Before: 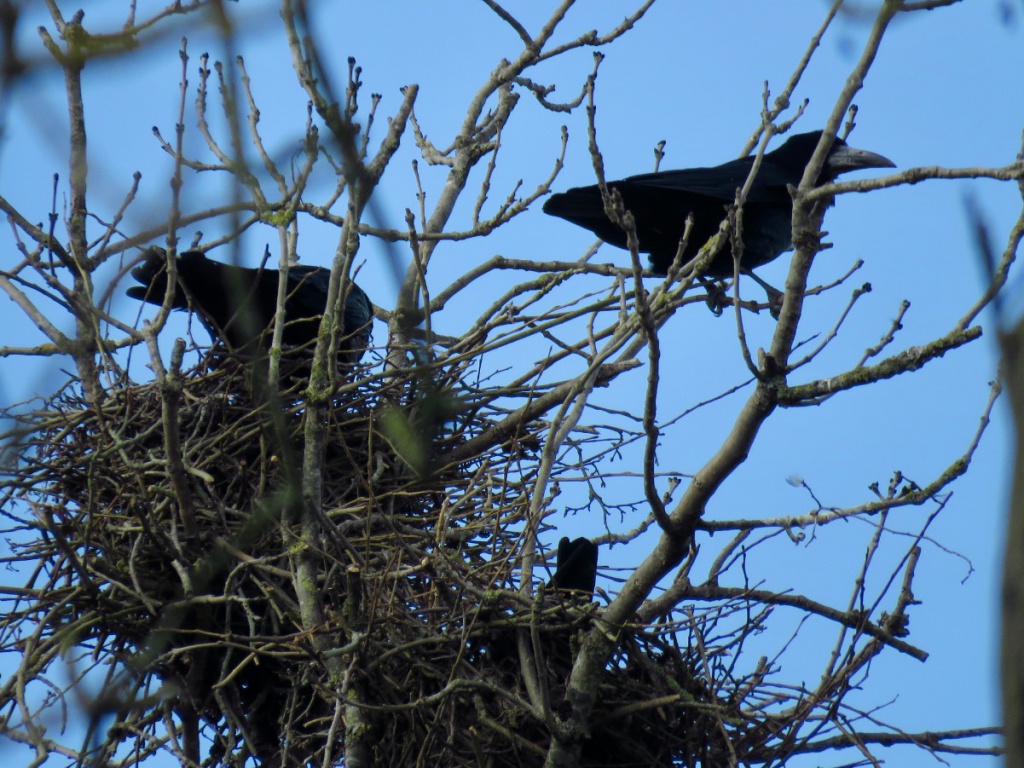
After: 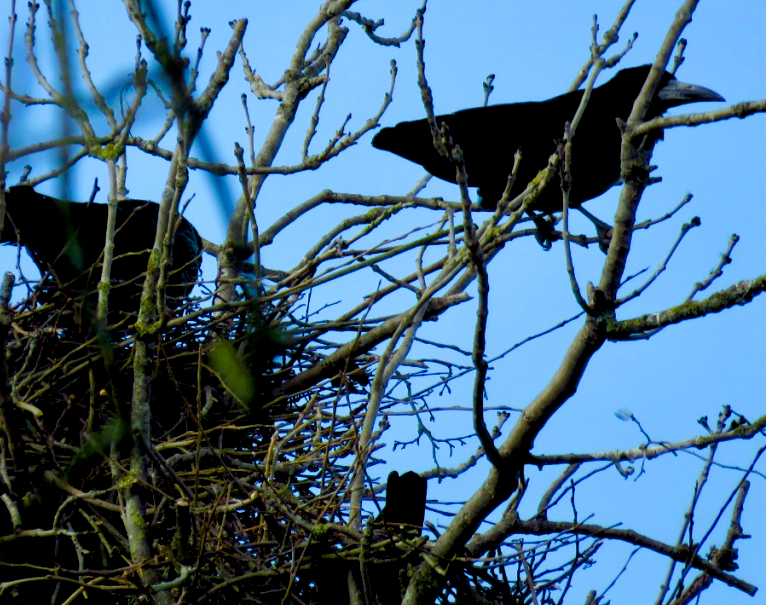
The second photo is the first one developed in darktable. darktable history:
crop: left 16.768%, top 8.653%, right 8.362%, bottom 12.485%
velvia: on, module defaults
color balance rgb: shadows lift › luminance -9.41%, highlights gain › luminance 17.6%, global offset › luminance -1.45%, perceptual saturation grading › highlights -17.77%, perceptual saturation grading › mid-tones 33.1%, perceptual saturation grading › shadows 50.52%, global vibrance 24.22%
